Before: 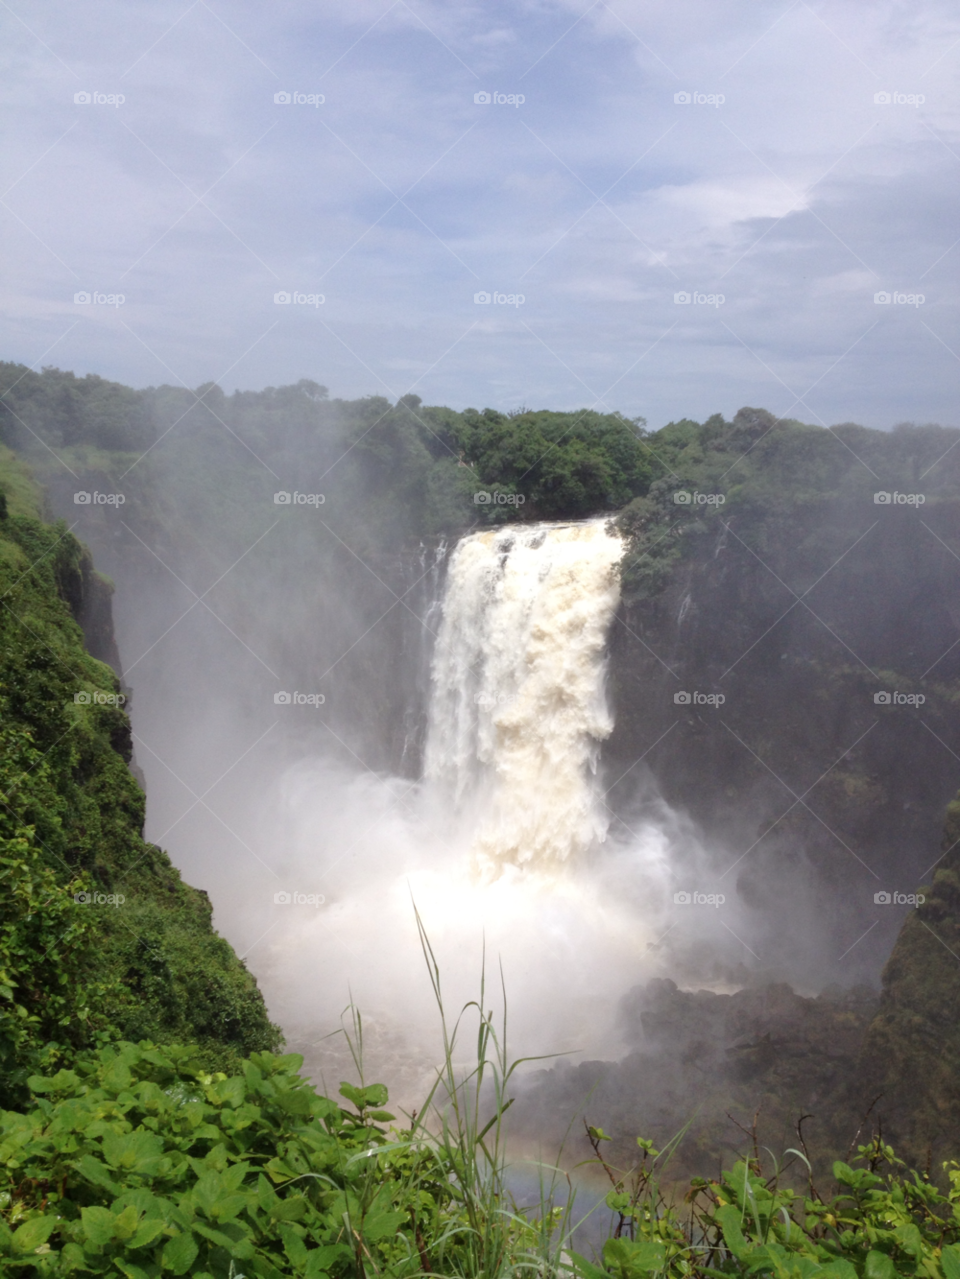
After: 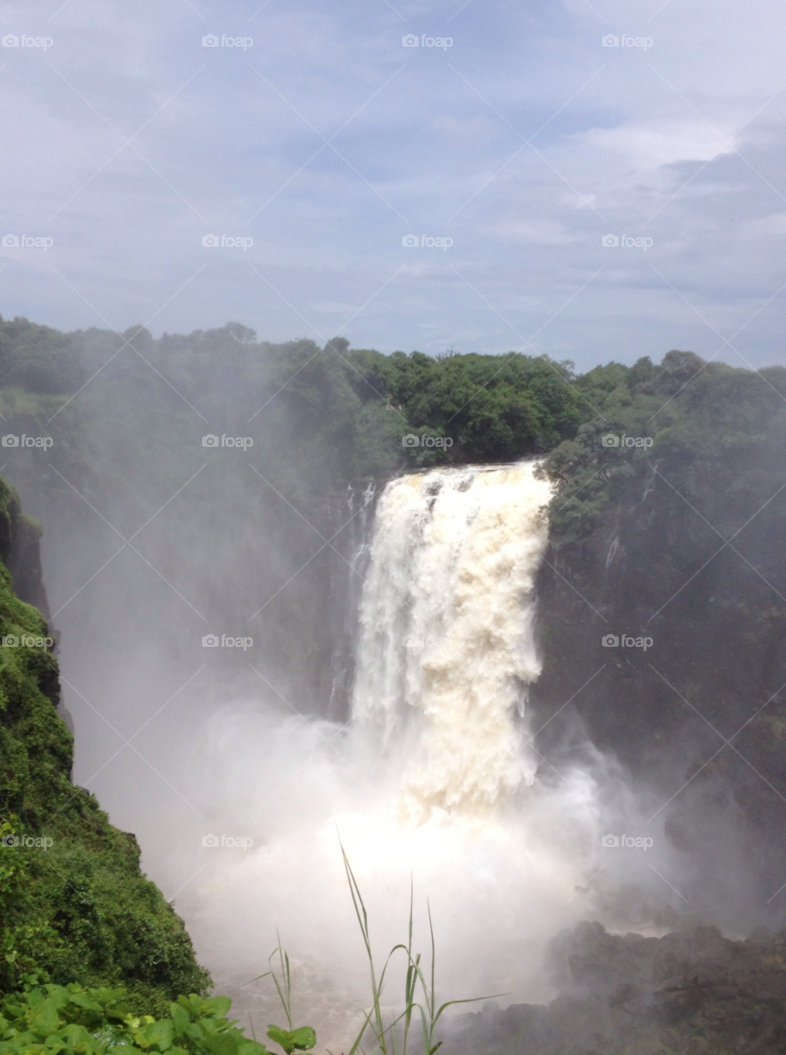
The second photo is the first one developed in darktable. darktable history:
crop and rotate: left 7.585%, top 4.493%, right 10.511%, bottom 13.021%
